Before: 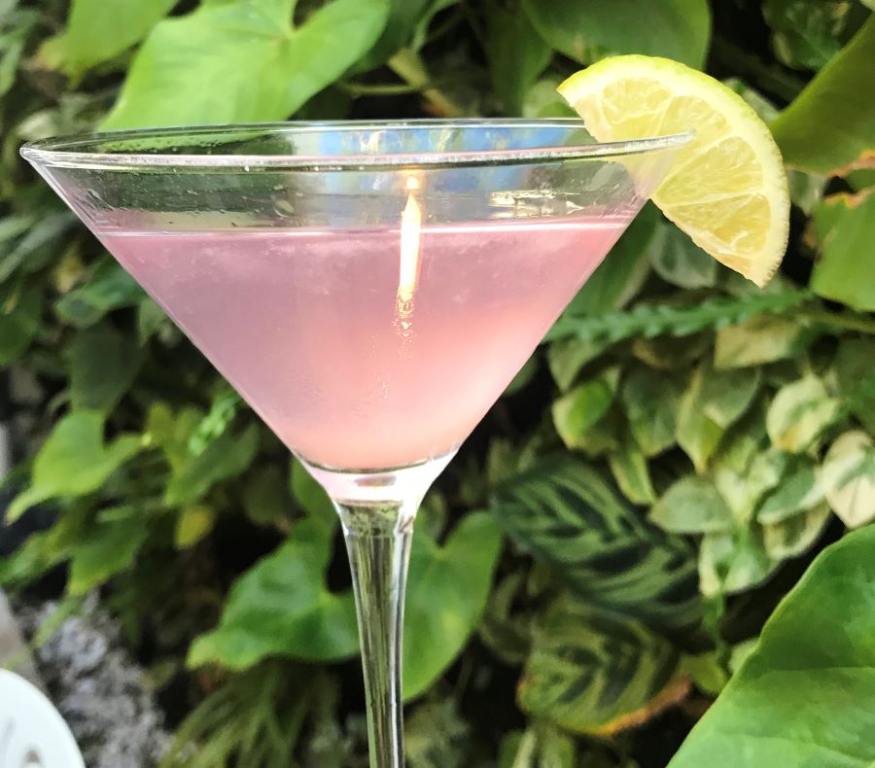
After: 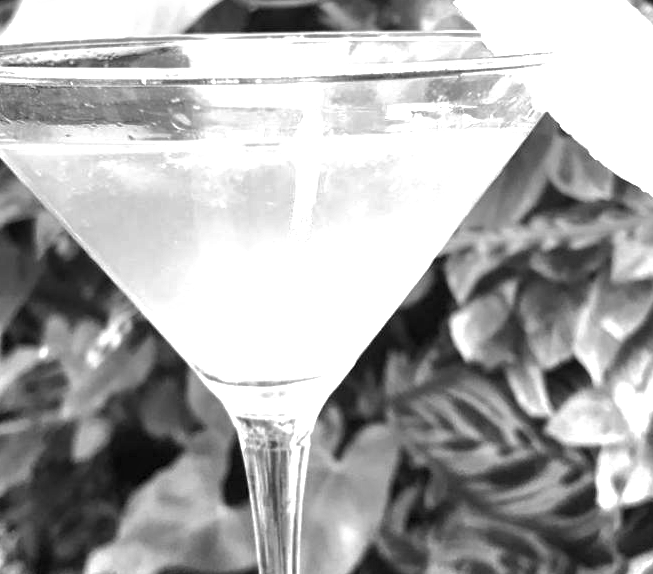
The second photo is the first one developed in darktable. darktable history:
local contrast: highlights 100%, shadows 100%, detail 120%, midtone range 0.2
white balance: red 1.004, blue 1.024
exposure: black level correction 0, exposure 1.1 EV, compensate exposure bias true, compensate highlight preservation false
tone equalizer: on, module defaults
crop and rotate: left 11.831%, top 11.346%, right 13.429%, bottom 13.899%
monochrome: on, module defaults
contrast brightness saturation: saturation 0.18
shadows and highlights: shadows 10, white point adjustment 1, highlights -40
